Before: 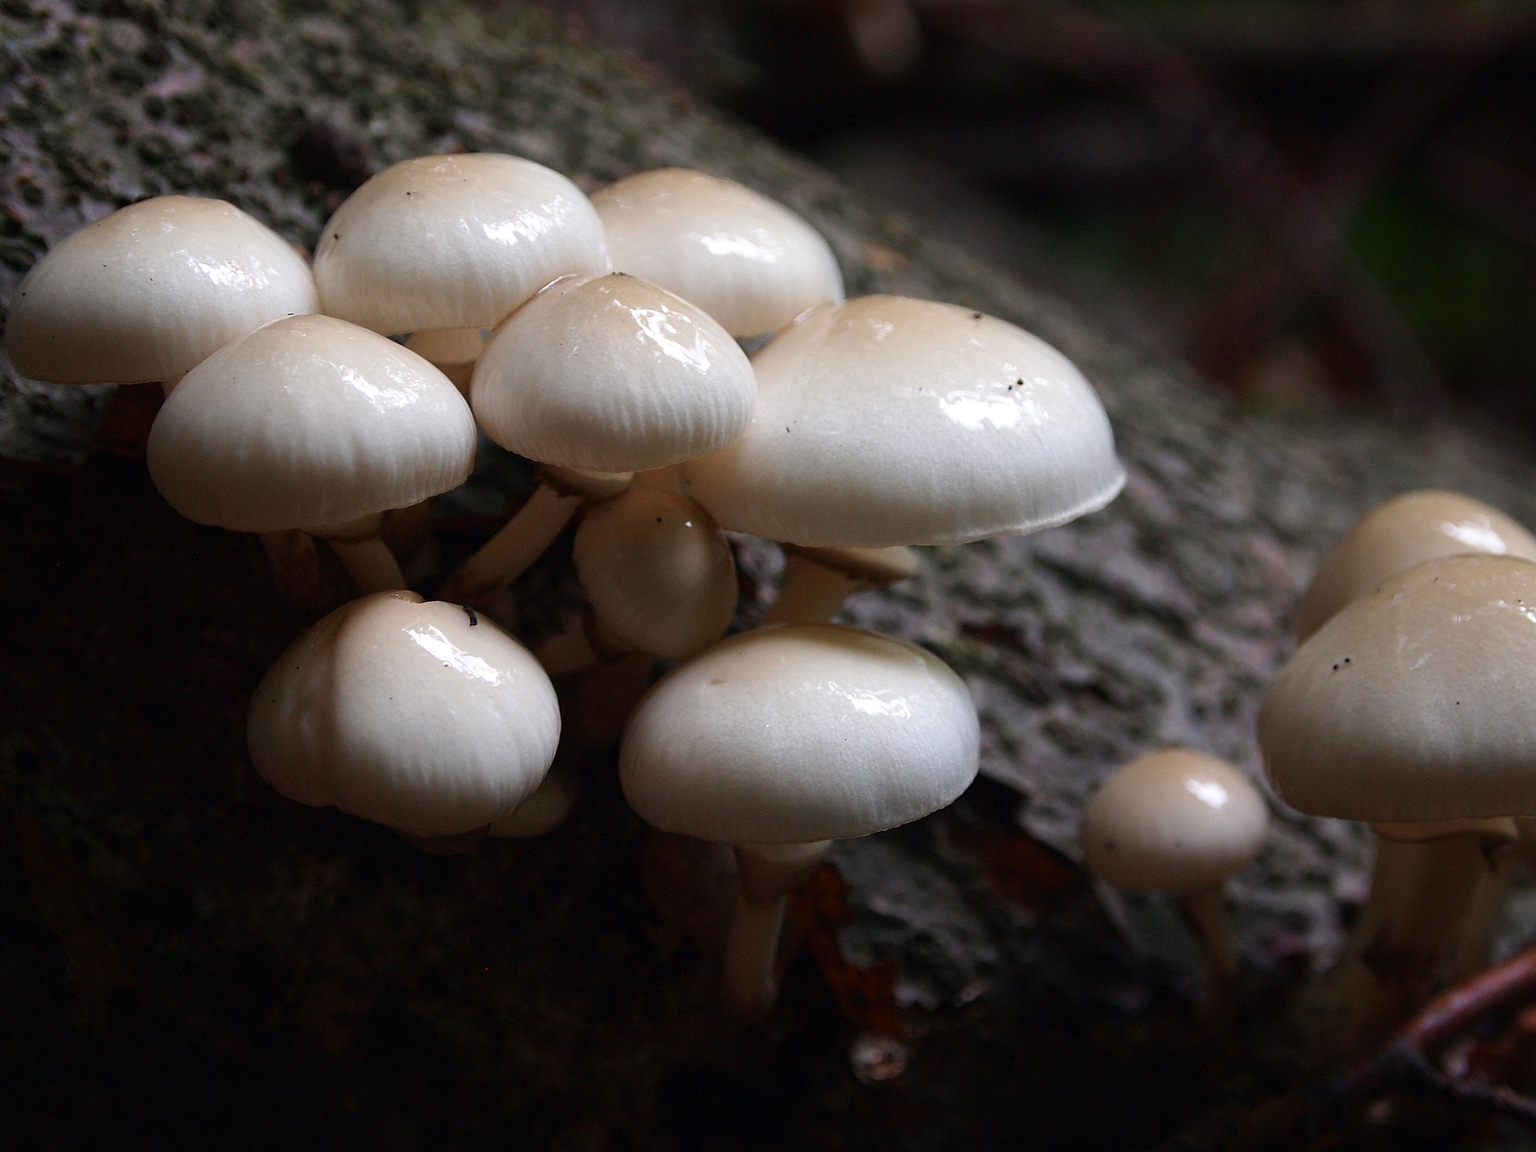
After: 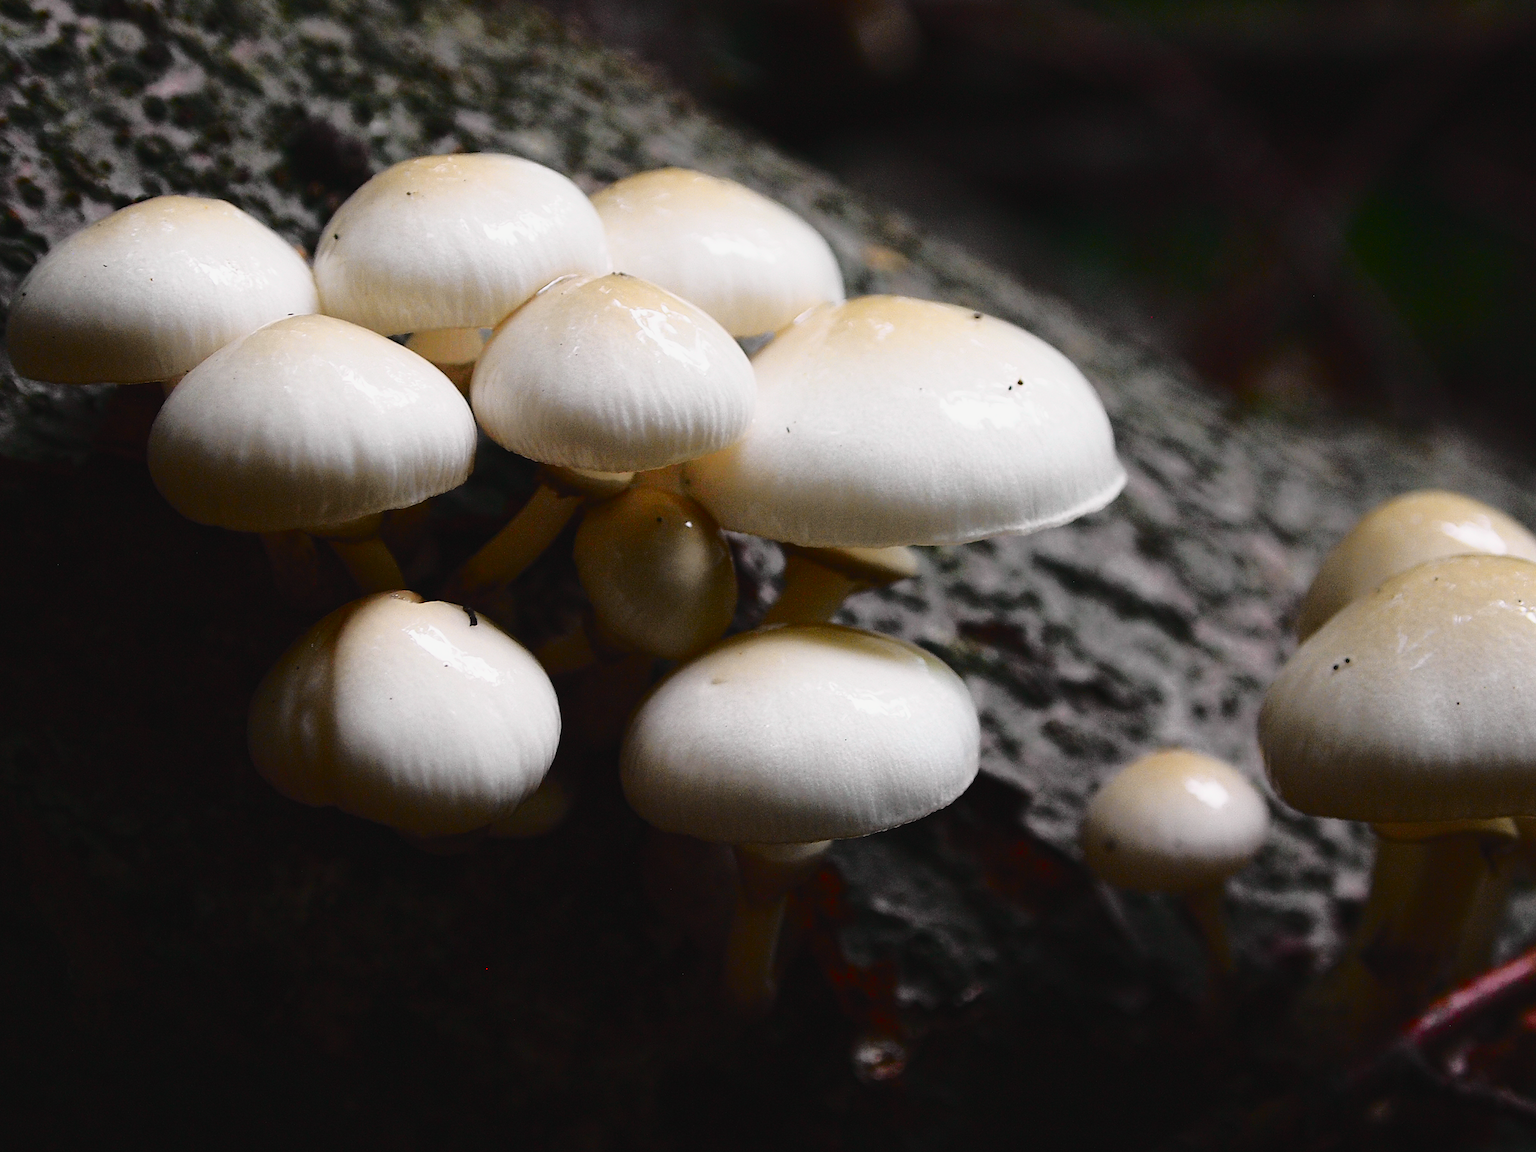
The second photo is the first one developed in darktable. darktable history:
tone curve: curves: ch0 [(0, 0.029) (0.168, 0.142) (0.359, 0.44) (0.469, 0.544) (0.634, 0.722) (0.858, 0.903) (1, 0.968)]; ch1 [(0, 0) (0.437, 0.453) (0.472, 0.47) (0.502, 0.502) (0.54, 0.534) (0.57, 0.592) (0.618, 0.66) (0.699, 0.749) (0.859, 0.919) (1, 1)]; ch2 [(0, 0) (0.33, 0.301) (0.421, 0.443) (0.476, 0.498) (0.505, 0.503) (0.547, 0.557) (0.586, 0.634) (0.608, 0.676) (1, 1)], color space Lab, independent channels, preserve colors none
contrast brightness saturation: contrast 0.149, brightness 0.04
